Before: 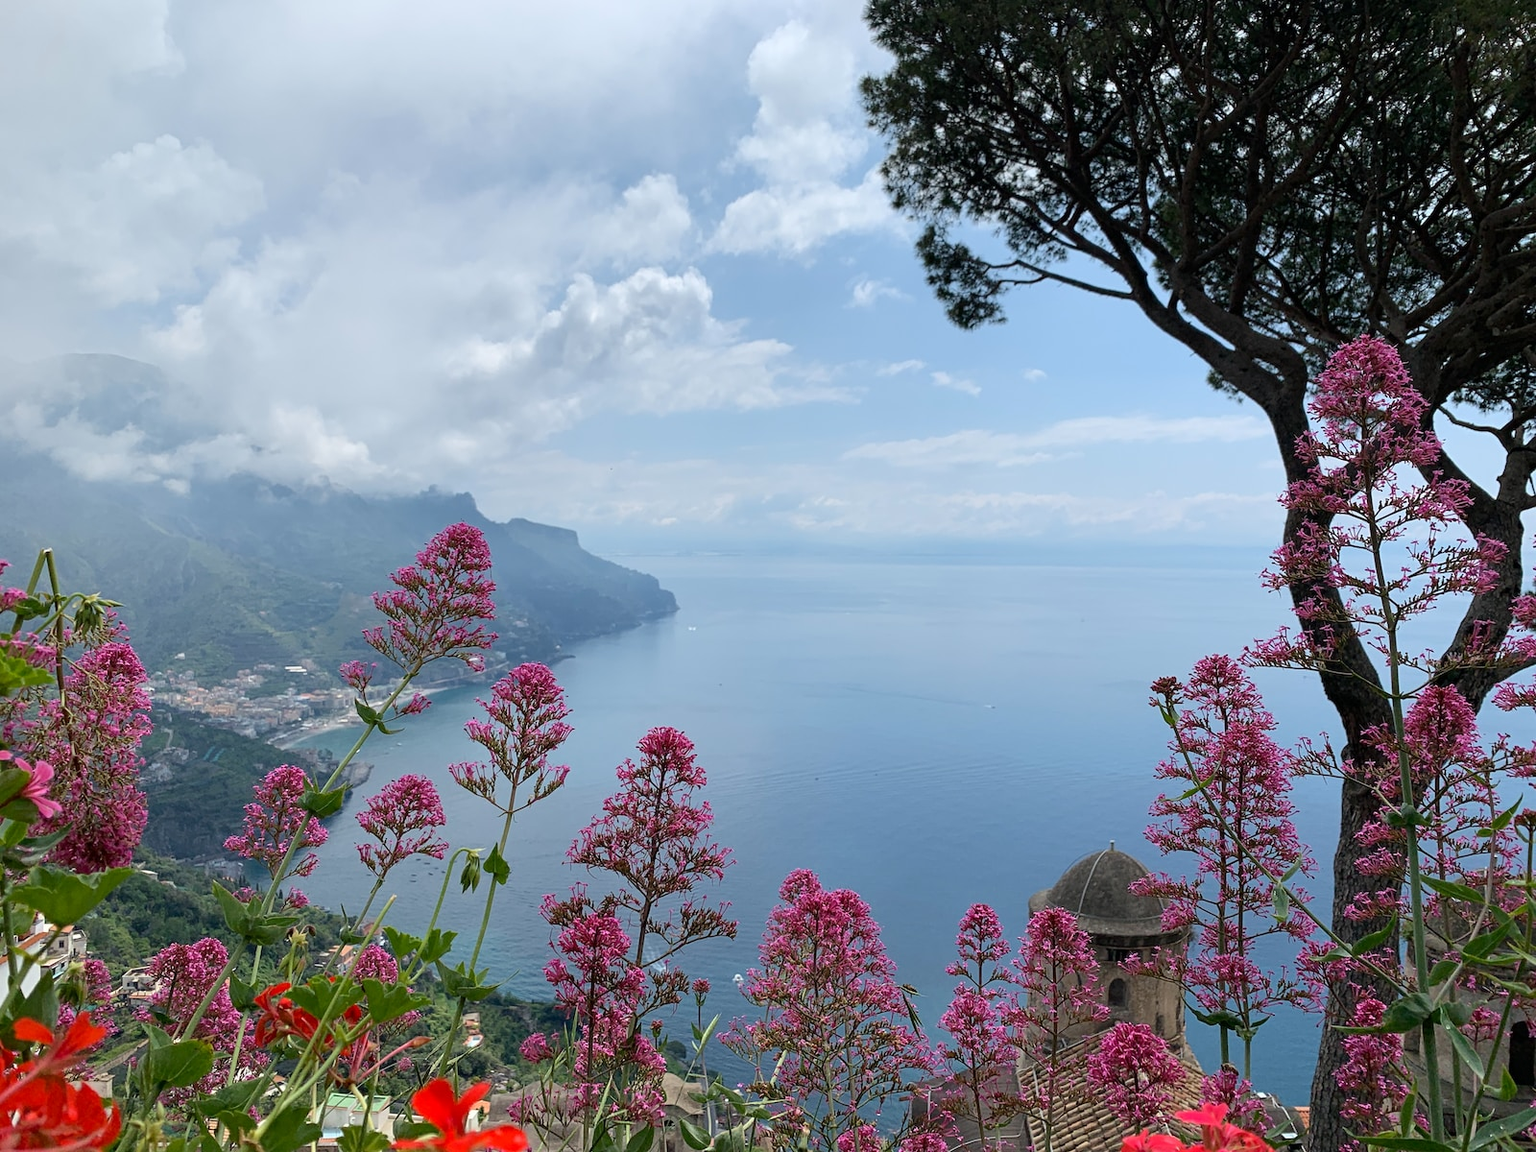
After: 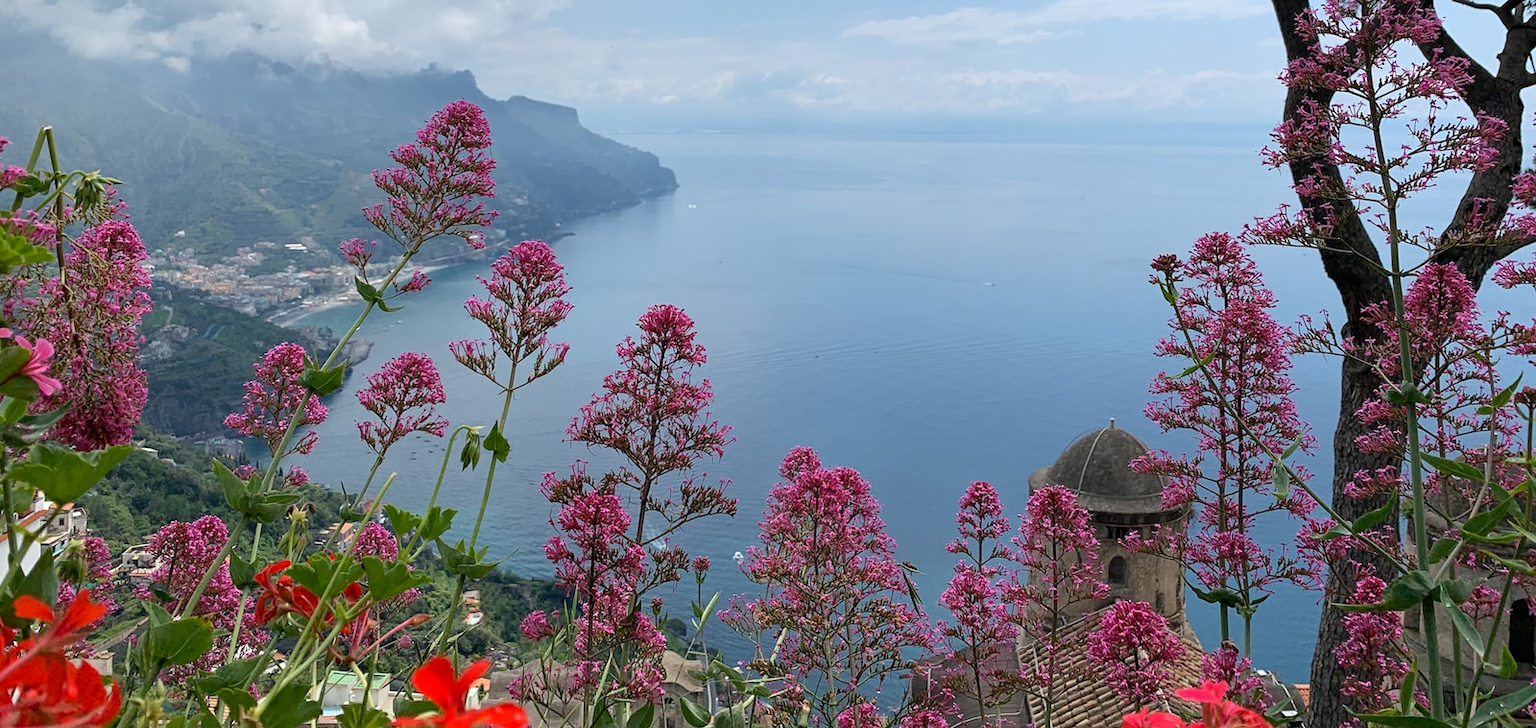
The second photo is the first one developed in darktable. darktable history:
crop and rotate: top 36.728%
